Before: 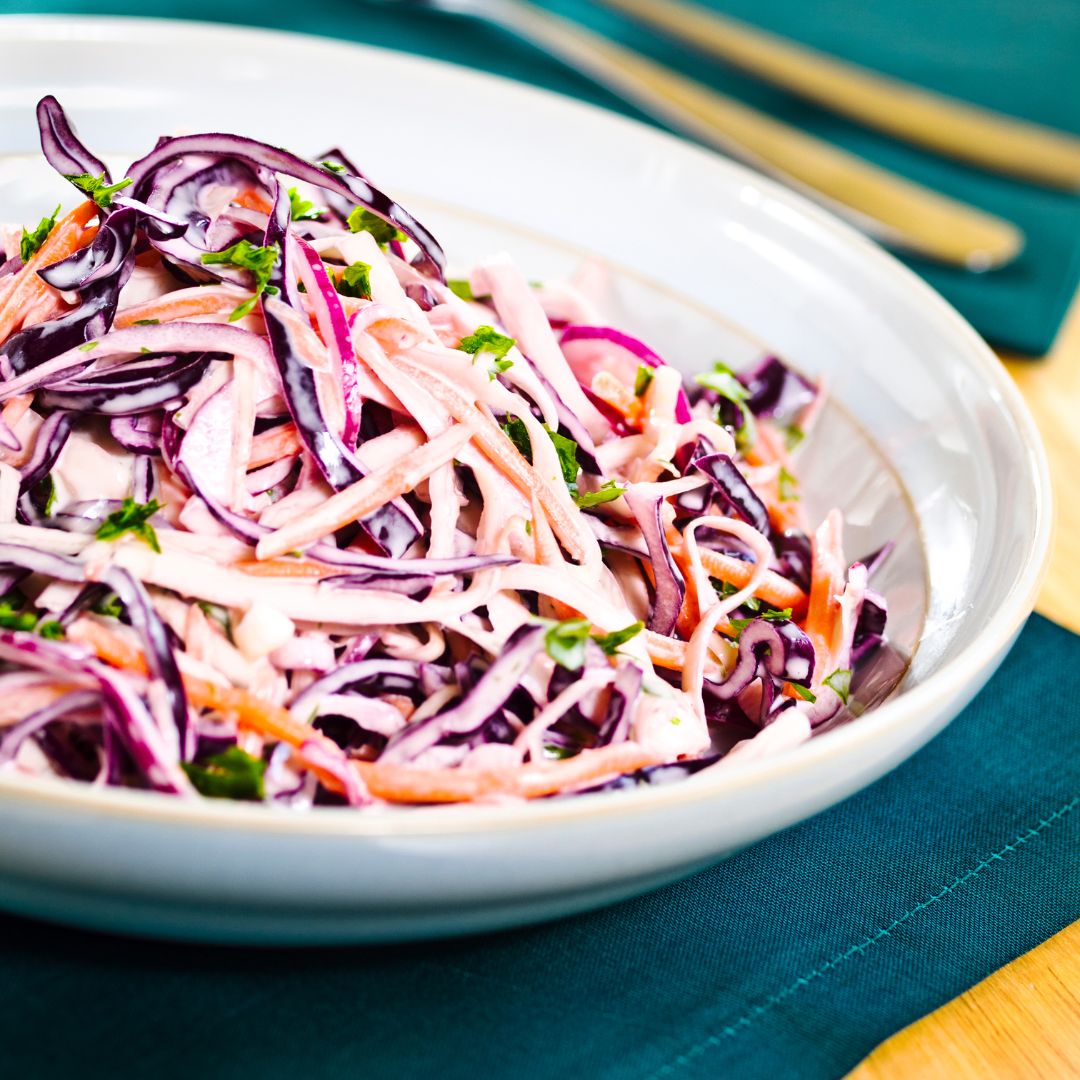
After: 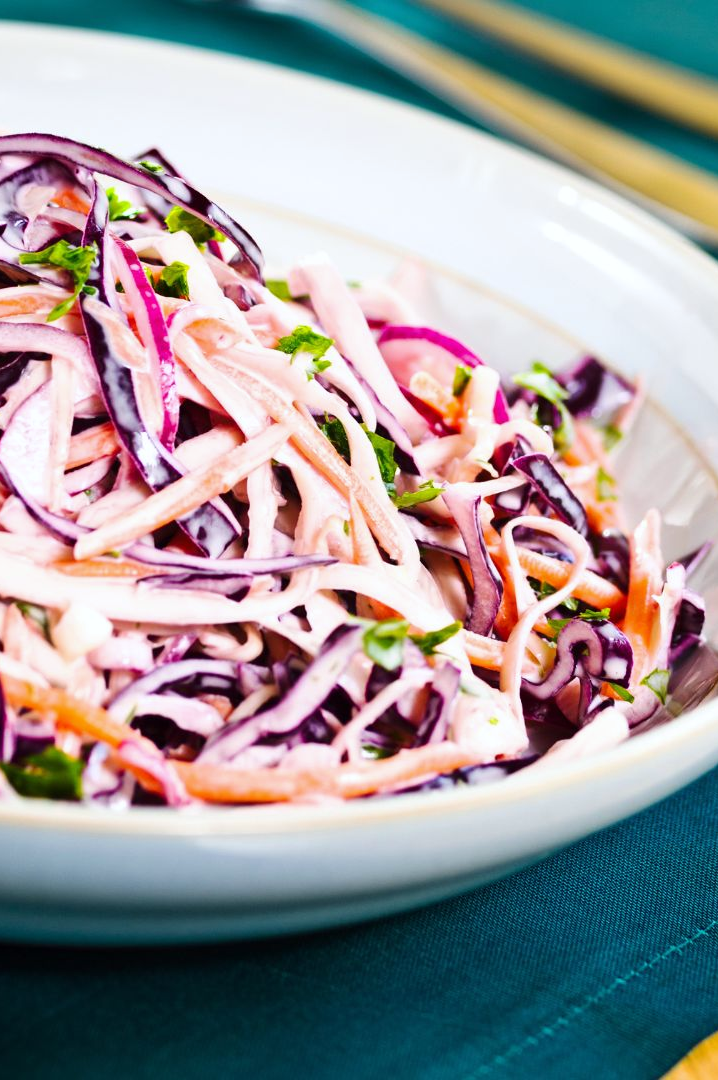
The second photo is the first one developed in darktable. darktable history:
white balance: red 0.986, blue 1.01
crop: left 16.899%, right 16.556%
